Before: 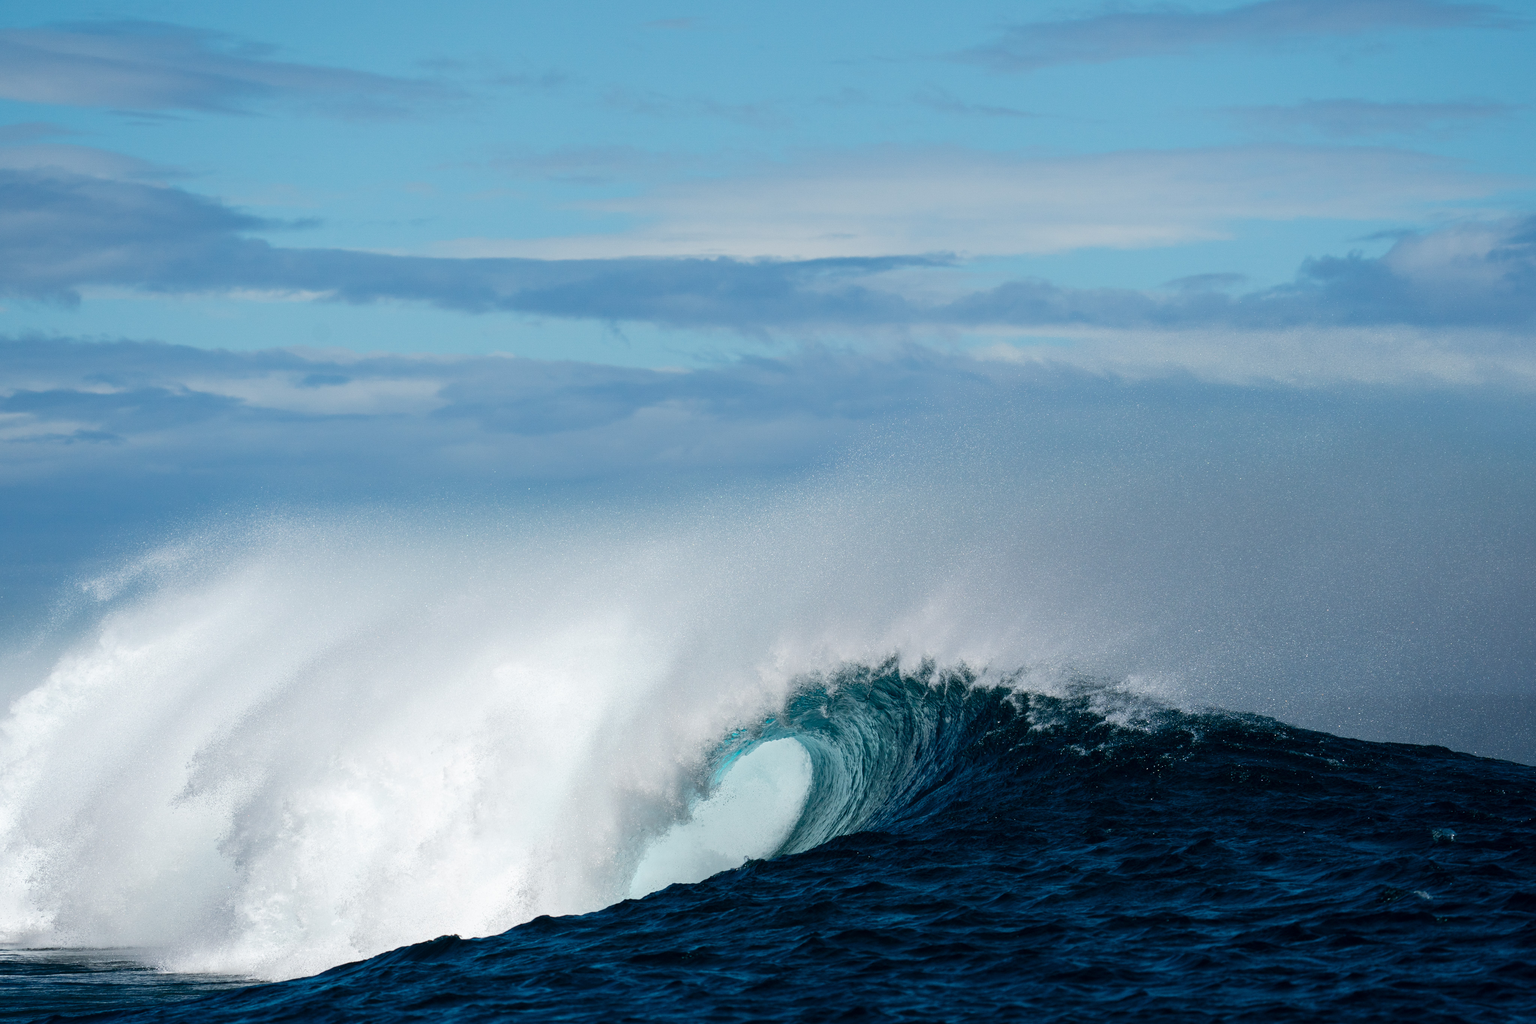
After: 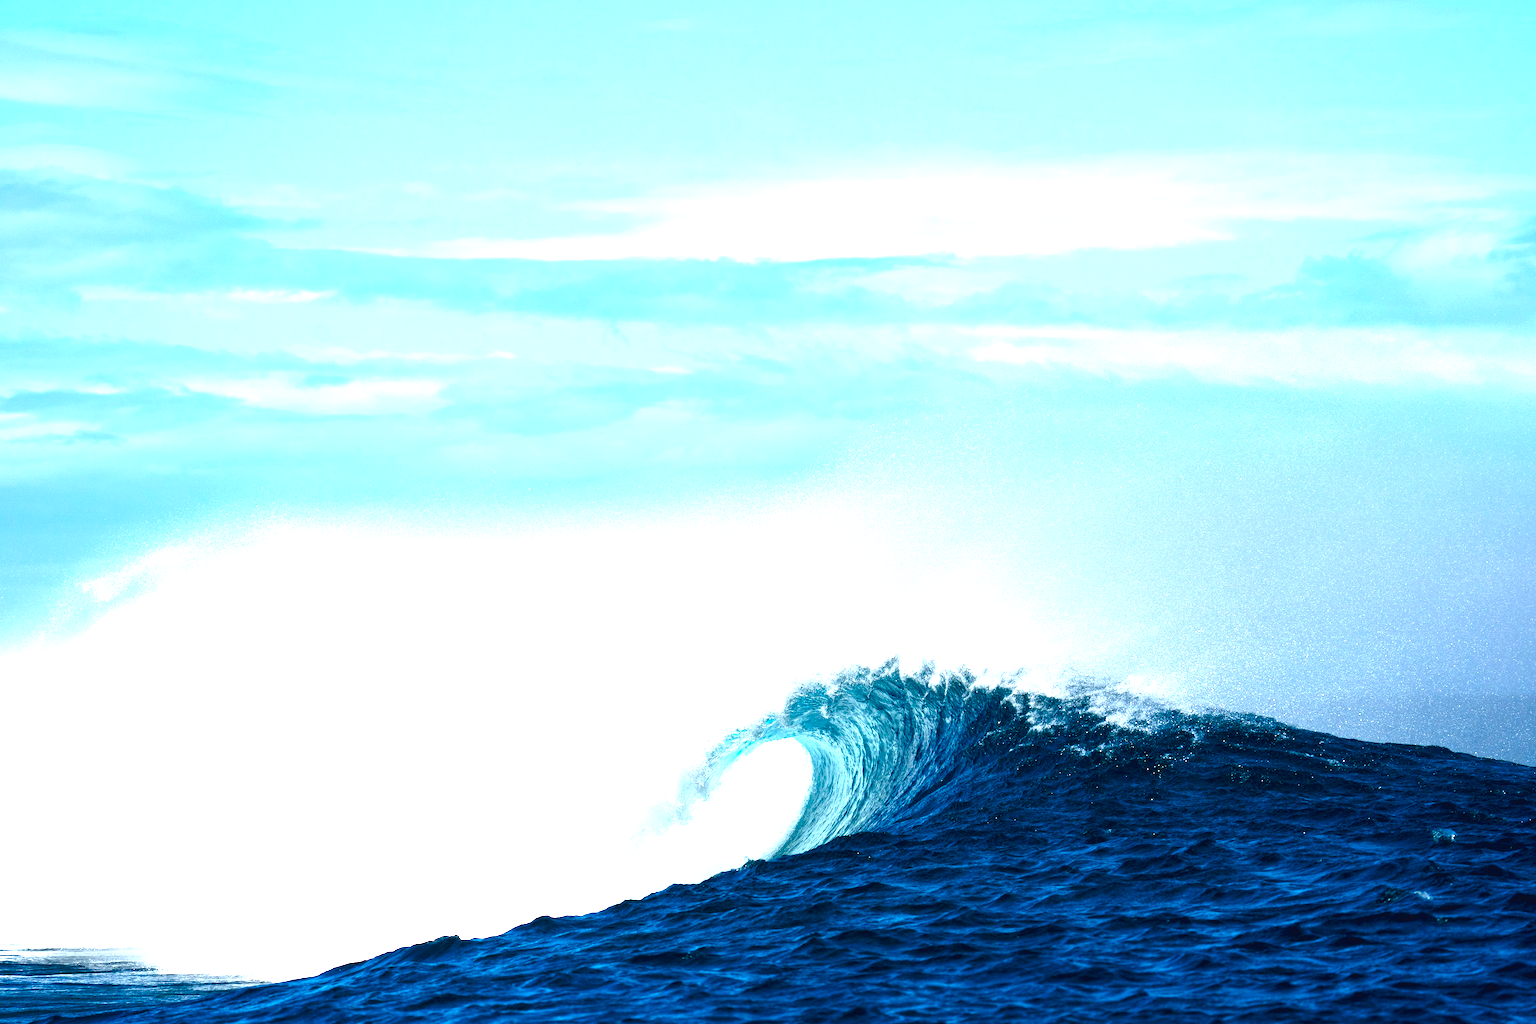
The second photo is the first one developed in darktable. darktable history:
white balance: red 0.924, blue 1.095
color balance rgb: shadows lift › chroma 2%, shadows lift › hue 219.6°, power › hue 313.2°, highlights gain › chroma 3%, highlights gain › hue 75.6°, global offset › luminance 0.5%, perceptual saturation grading › global saturation 15.33%, perceptual saturation grading › highlights -19.33%, perceptual saturation grading › shadows 20%, global vibrance 20%
exposure: black level correction 0.001, exposure 1.84 EV, compensate highlight preservation false
